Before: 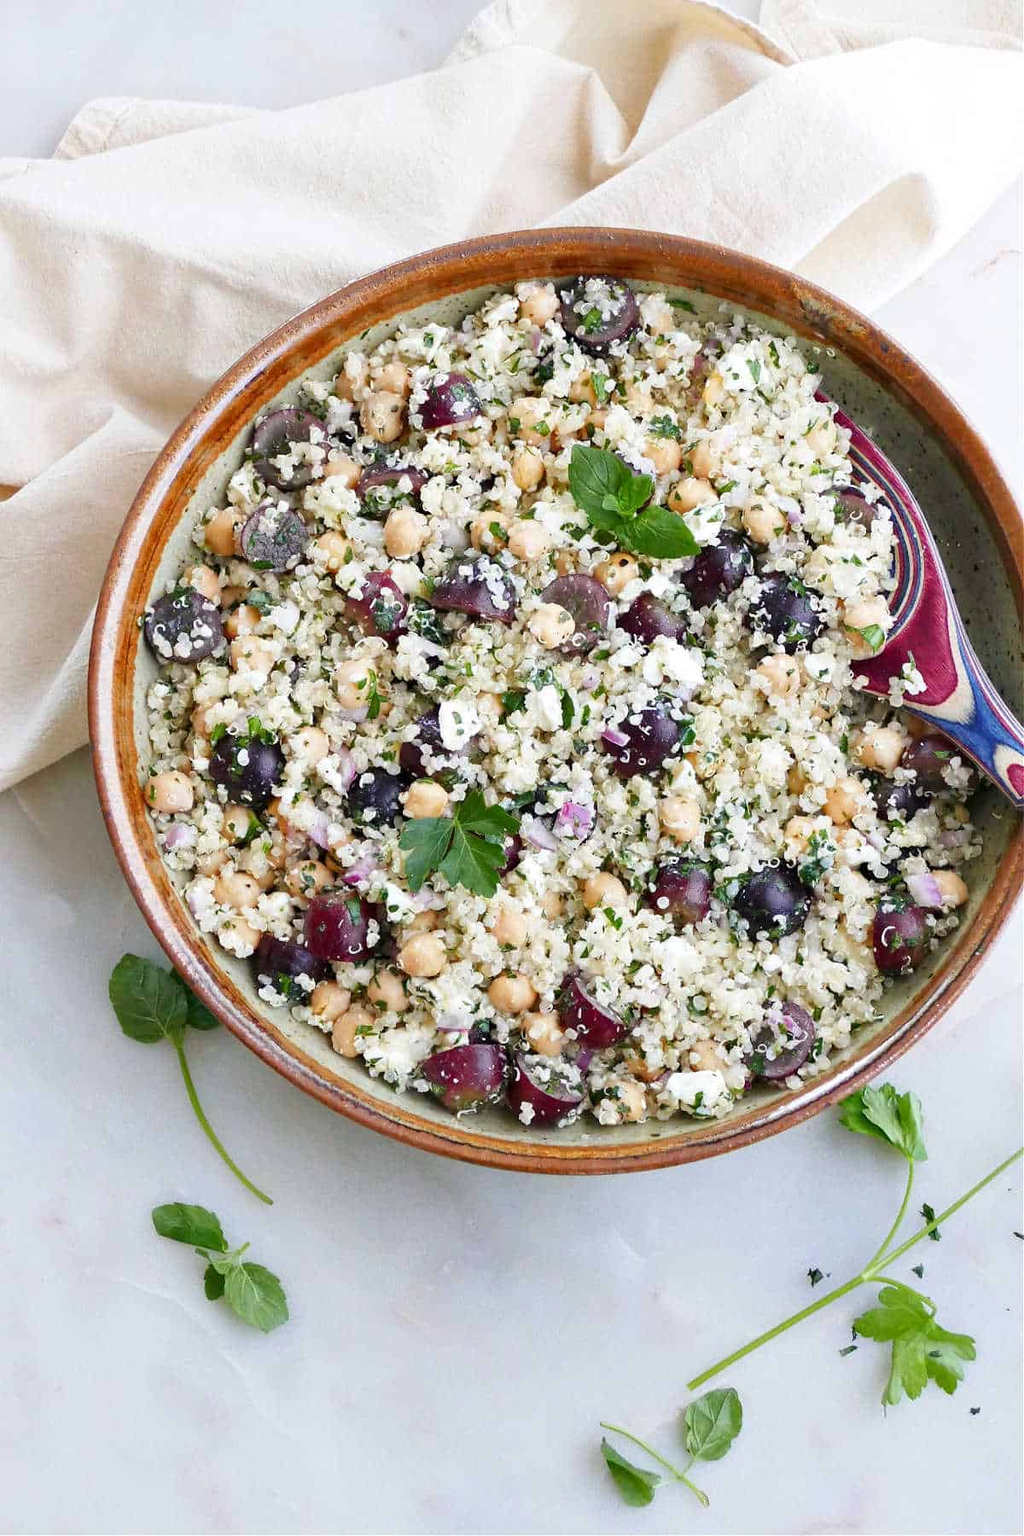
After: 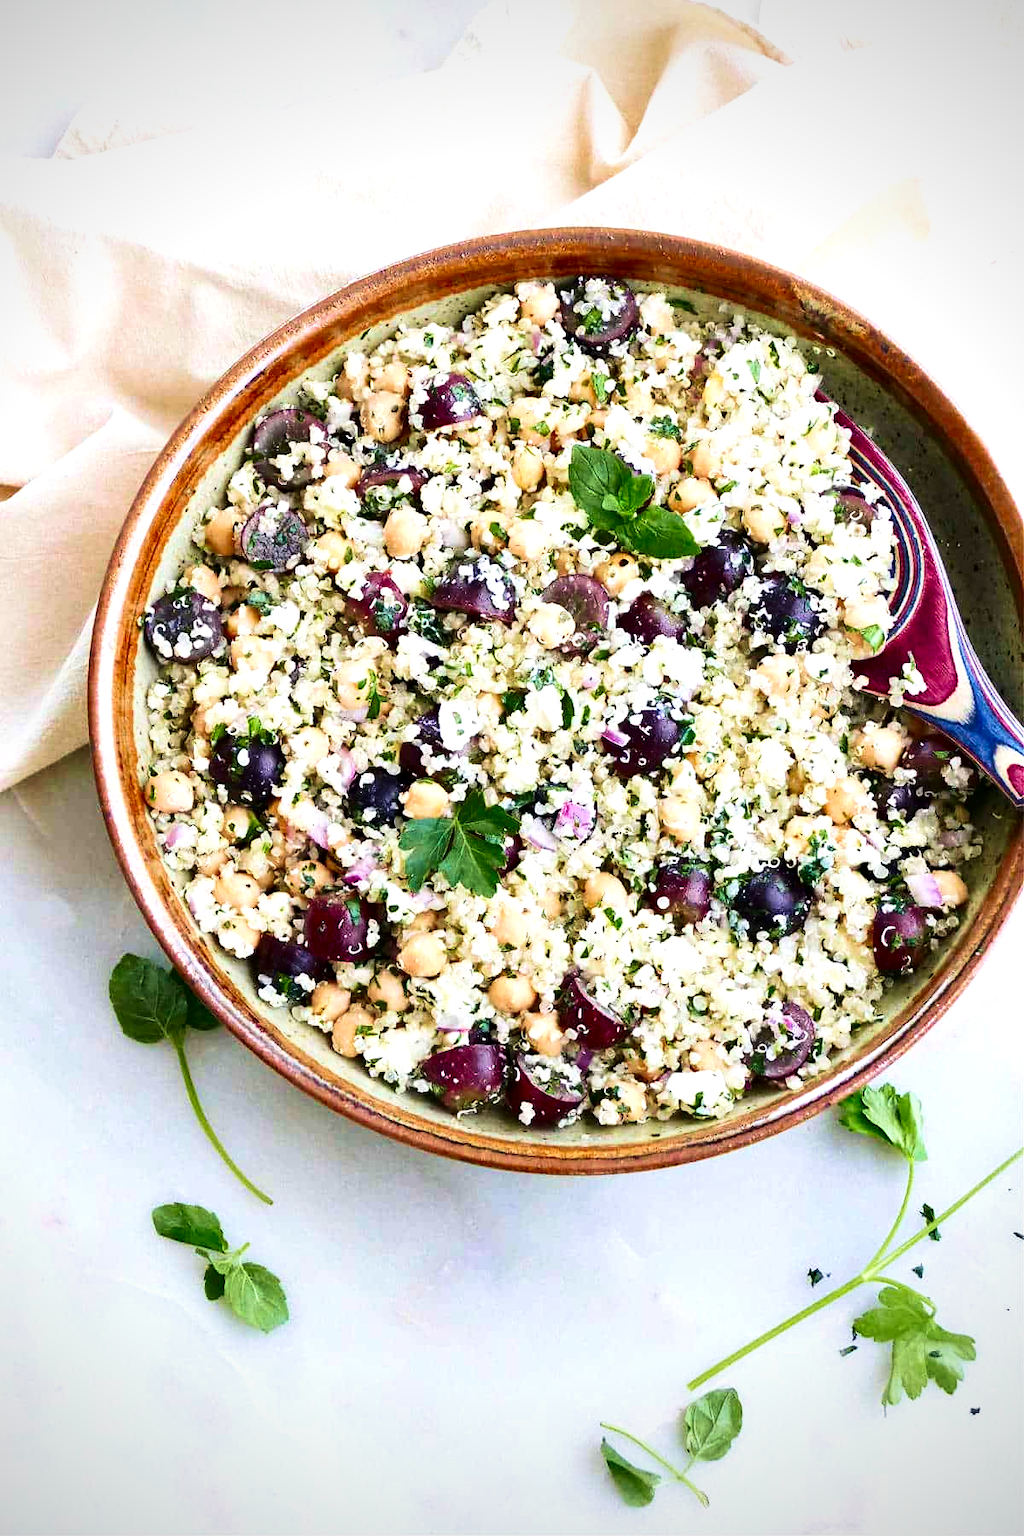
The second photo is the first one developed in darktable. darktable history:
velvia: strength 45.38%
tone equalizer: -8 EV -0.424 EV, -7 EV -0.405 EV, -6 EV -0.325 EV, -5 EV -0.226 EV, -3 EV 0.221 EV, -2 EV 0.337 EV, -1 EV 0.412 EV, +0 EV 0.406 EV
contrast brightness saturation: contrast 0.205, brightness -0.1, saturation 0.105
vignetting: unbound false
